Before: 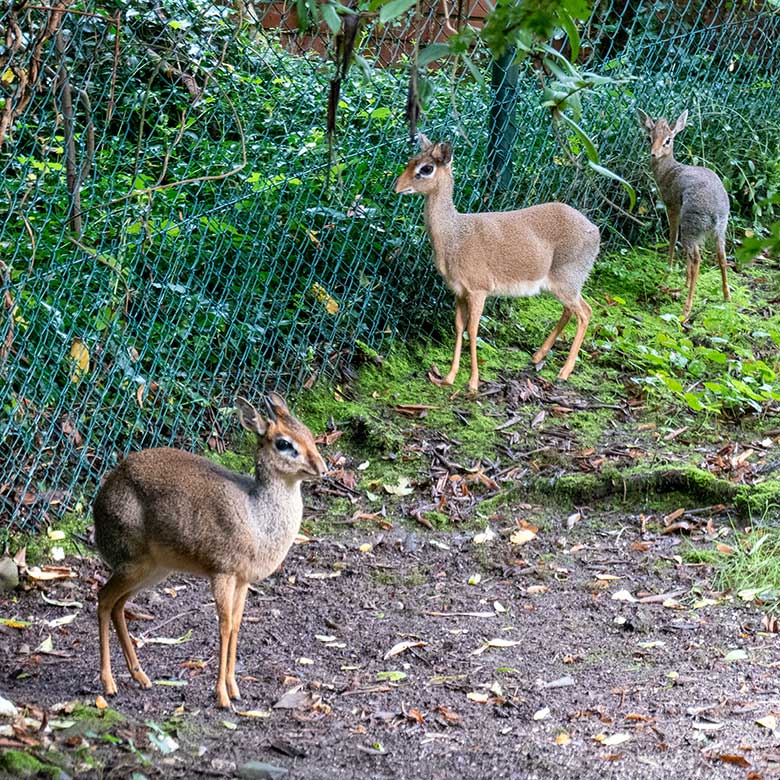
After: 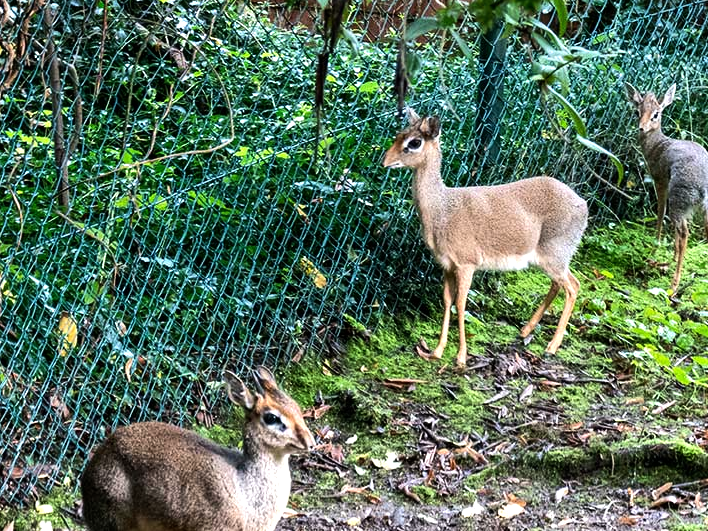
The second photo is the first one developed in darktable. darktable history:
exposure: exposure -0.11 EV, compensate exposure bias true, compensate highlight preservation false
crop: left 1.555%, top 3.455%, right 7.549%, bottom 28.413%
tone equalizer: -8 EV -0.761 EV, -7 EV -0.686 EV, -6 EV -0.564 EV, -5 EV -0.385 EV, -3 EV 0.39 EV, -2 EV 0.6 EV, -1 EV 0.686 EV, +0 EV 0.774 EV, edges refinement/feathering 500, mask exposure compensation -1.57 EV, preserve details no
